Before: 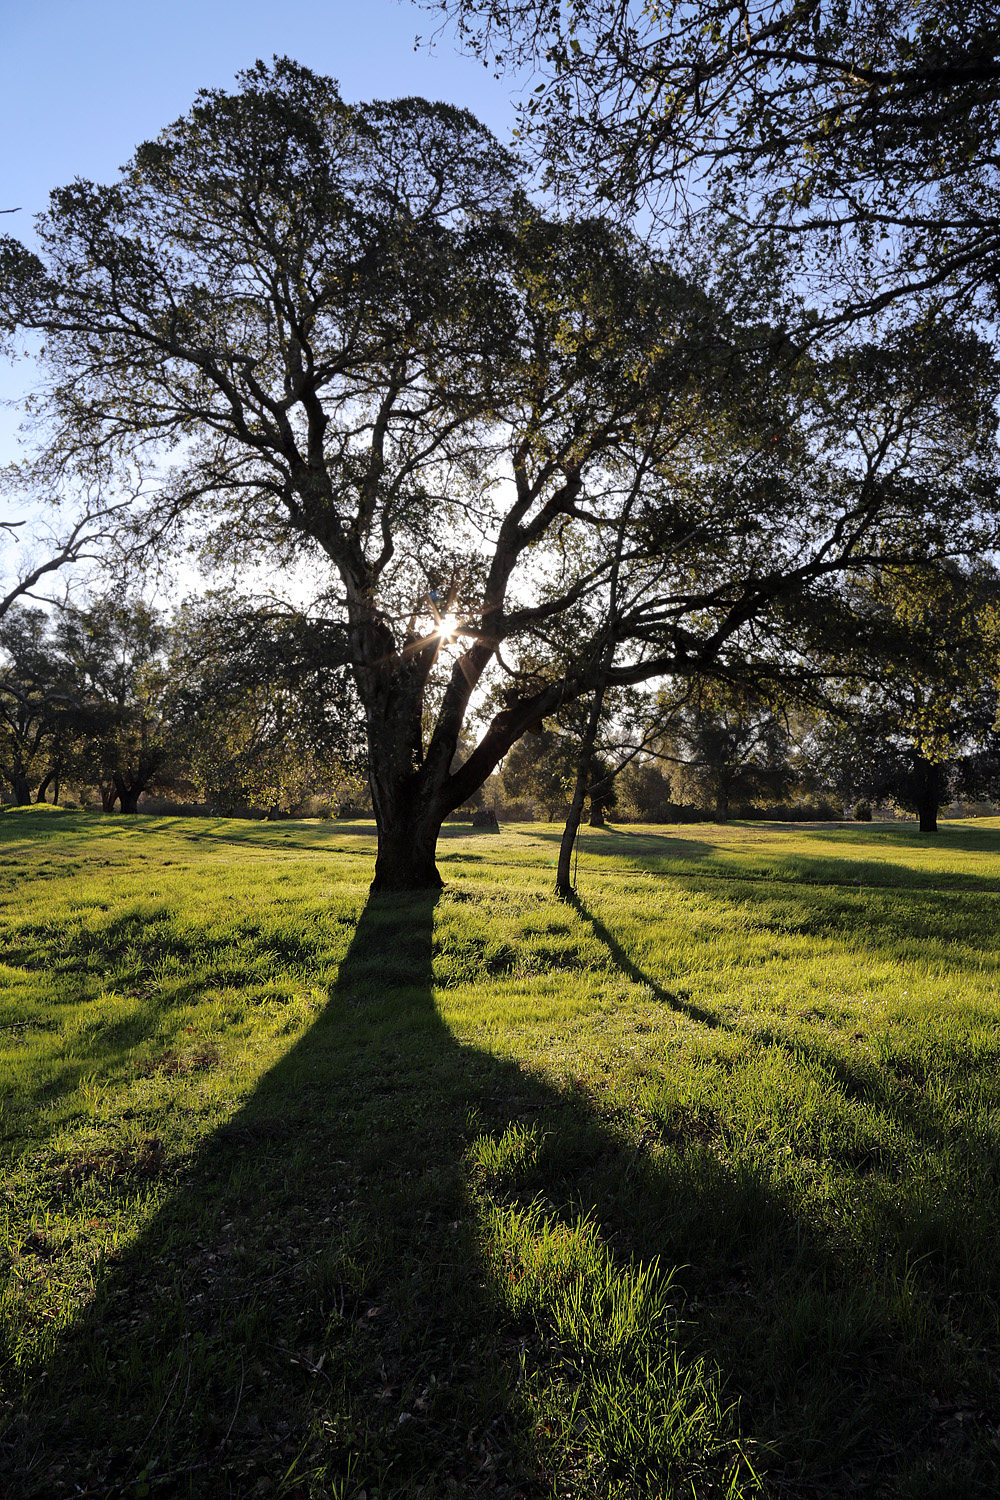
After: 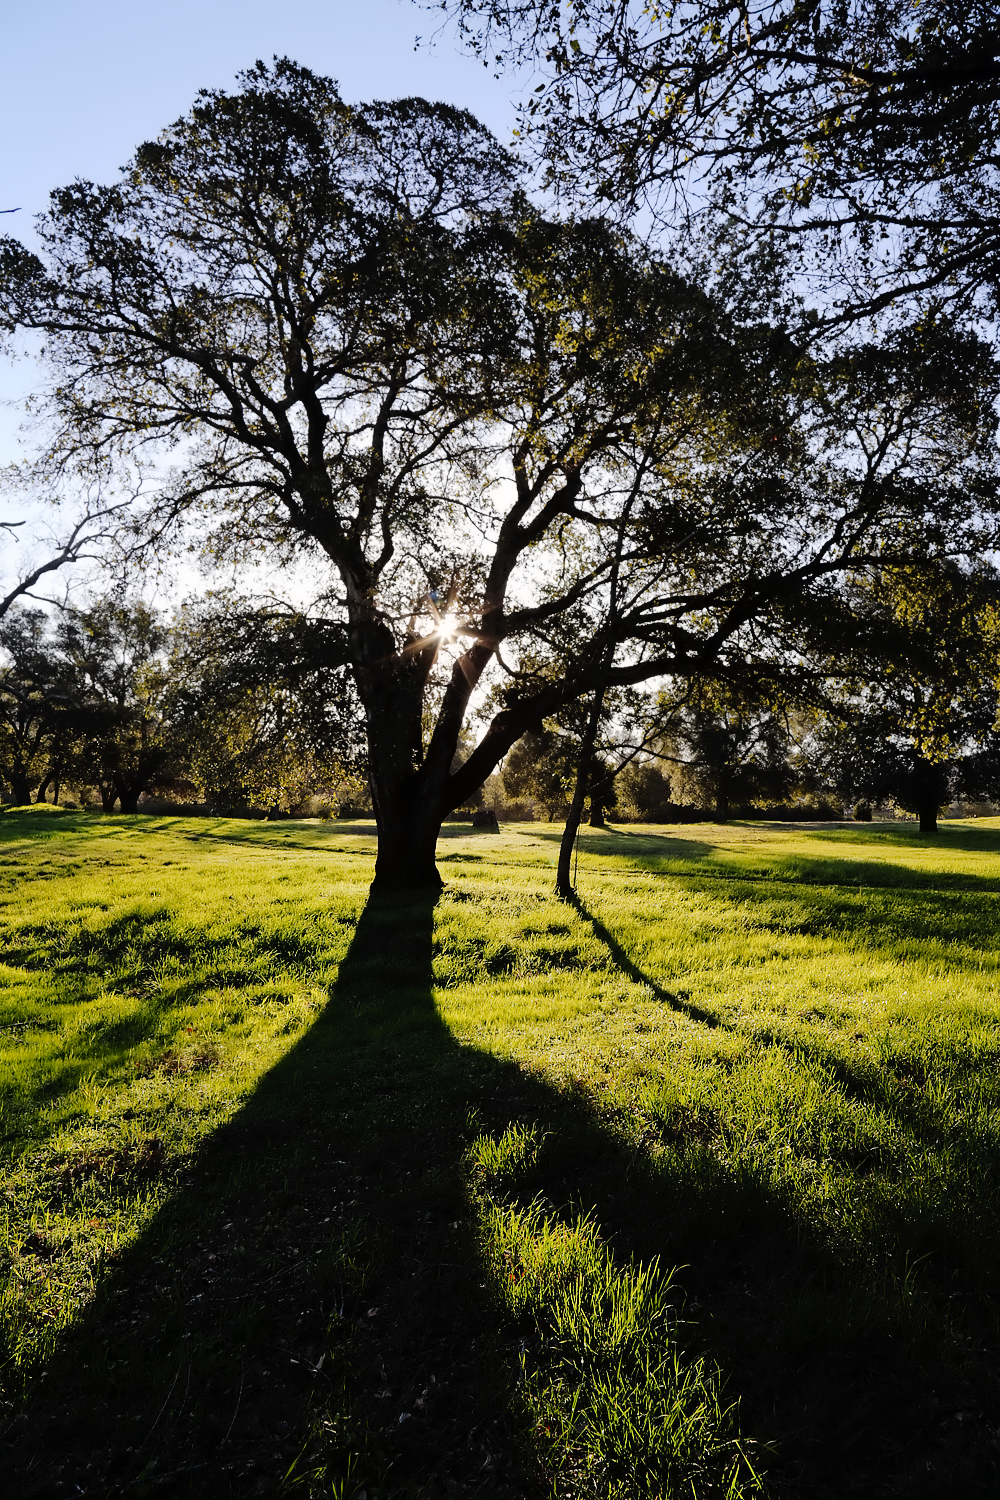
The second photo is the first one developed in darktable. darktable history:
contrast equalizer: octaves 7, y [[0.5 ×6], [0.5 ×6], [0.5 ×6], [0, 0.033, 0.067, 0.1, 0.133, 0.167], [0, 0.05, 0.1, 0.15, 0.2, 0.25]]
tone curve: curves: ch0 [(0, 0) (0.003, 0.002) (0.011, 0.006) (0.025, 0.012) (0.044, 0.021) (0.069, 0.027) (0.1, 0.035) (0.136, 0.06) (0.177, 0.108) (0.224, 0.173) (0.277, 0.26) (0.335, 0.353) (0.399, 0.453) (0.468, 0.555) (0.543, 0.641) (0.623, 0.724) (0.709, 0.792) (0.801, 0.857) (0.898, 0.918) (1, 1)], preserve colors none
